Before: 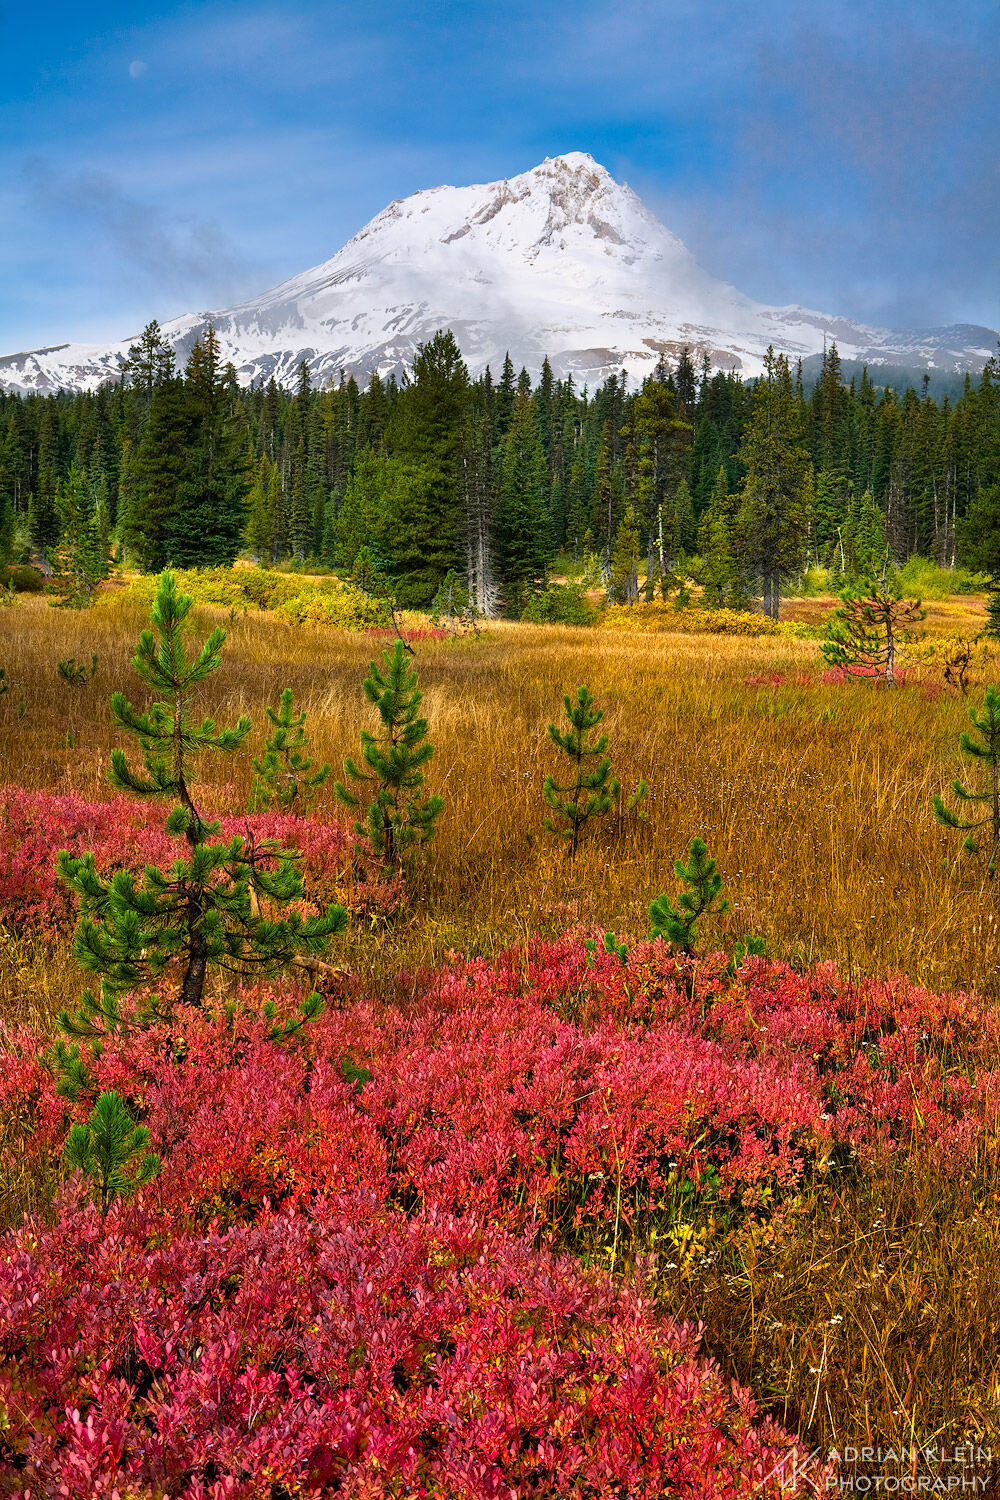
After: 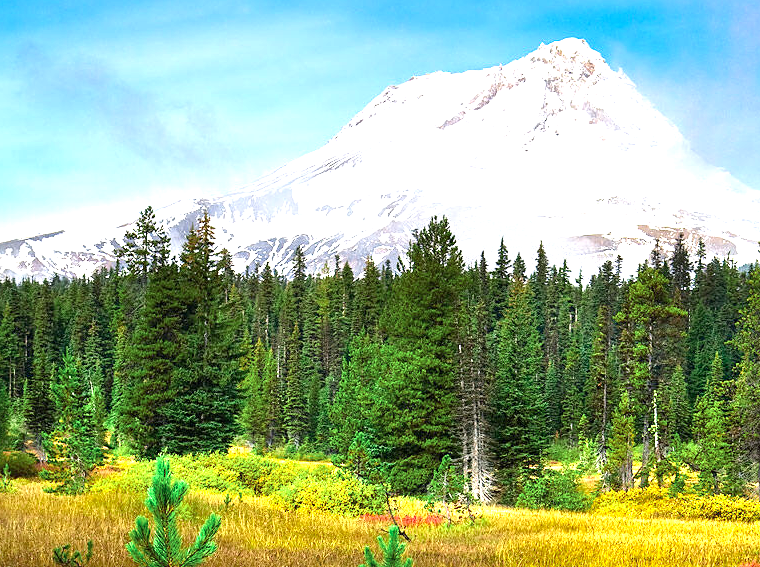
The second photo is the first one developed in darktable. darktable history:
crop: left 0.578%, top 7.63%, right 23.348%, bottom 54.511%
sharpen: amount 0.2
color zones: curves: ch2 [(0, 0.5) (0.143, 0.517) (0.286, 0.571) (0.429, 0.522) (0.571, 0.5) (0.714, 0.5) (0.857, 0.5) (1, 0.5)]
exposure: black level correction 0, exposure 1.2 EV, compensate highlight preservation false
